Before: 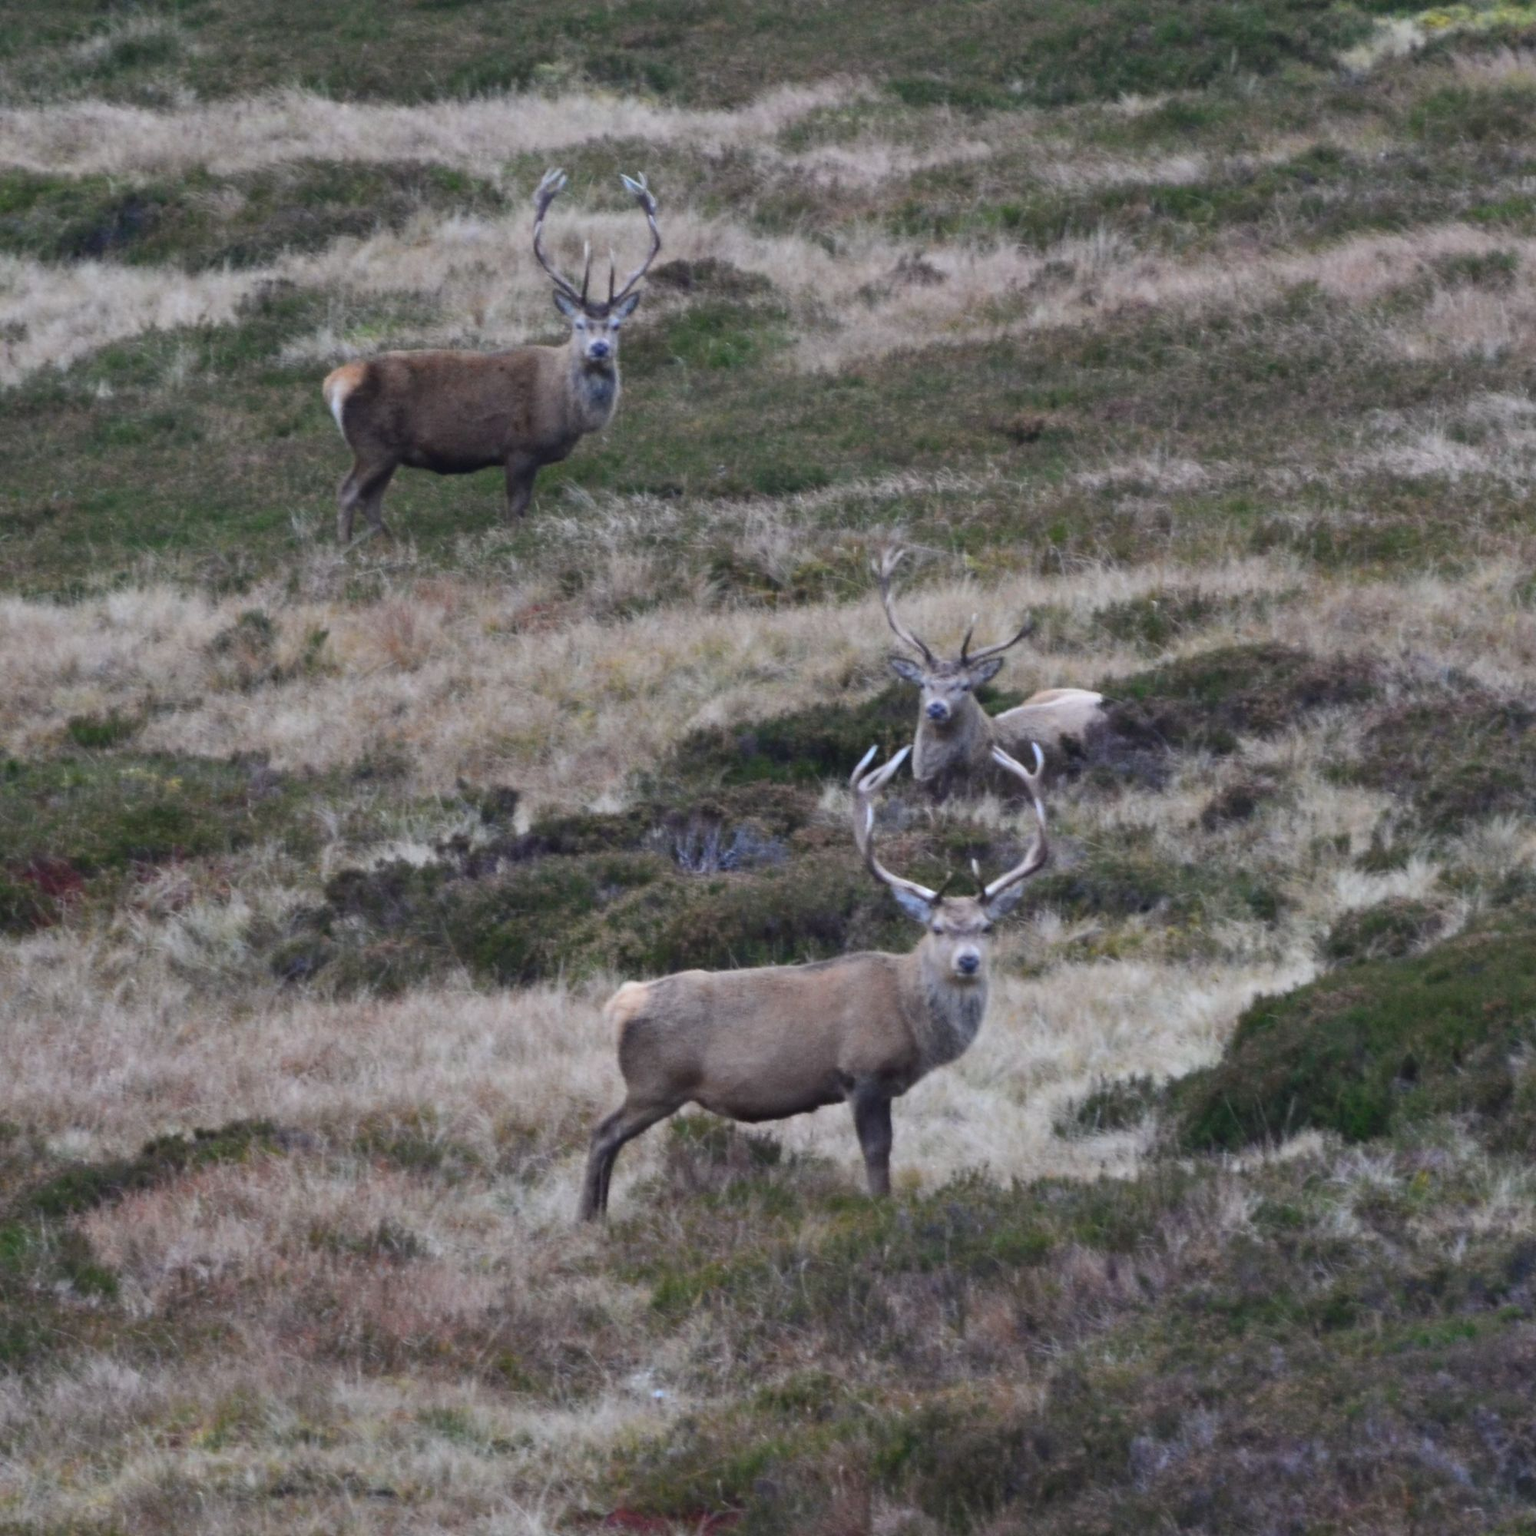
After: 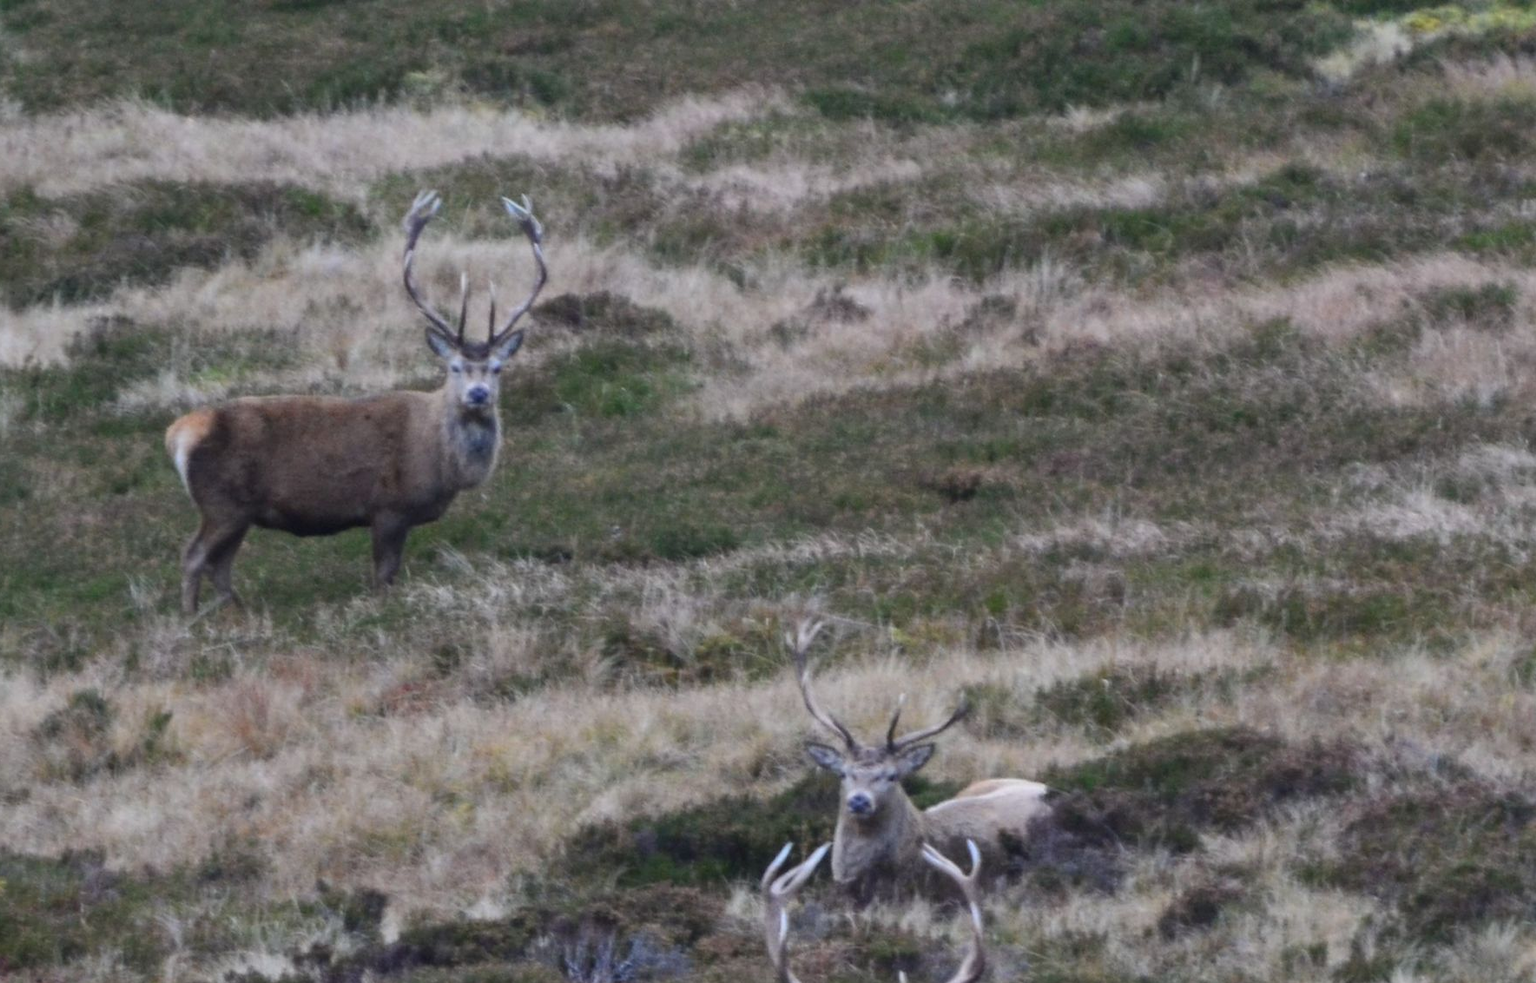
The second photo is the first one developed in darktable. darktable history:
crop and rotate: left 11.548%, bottom 43.322%
local contrast: detail 109%
